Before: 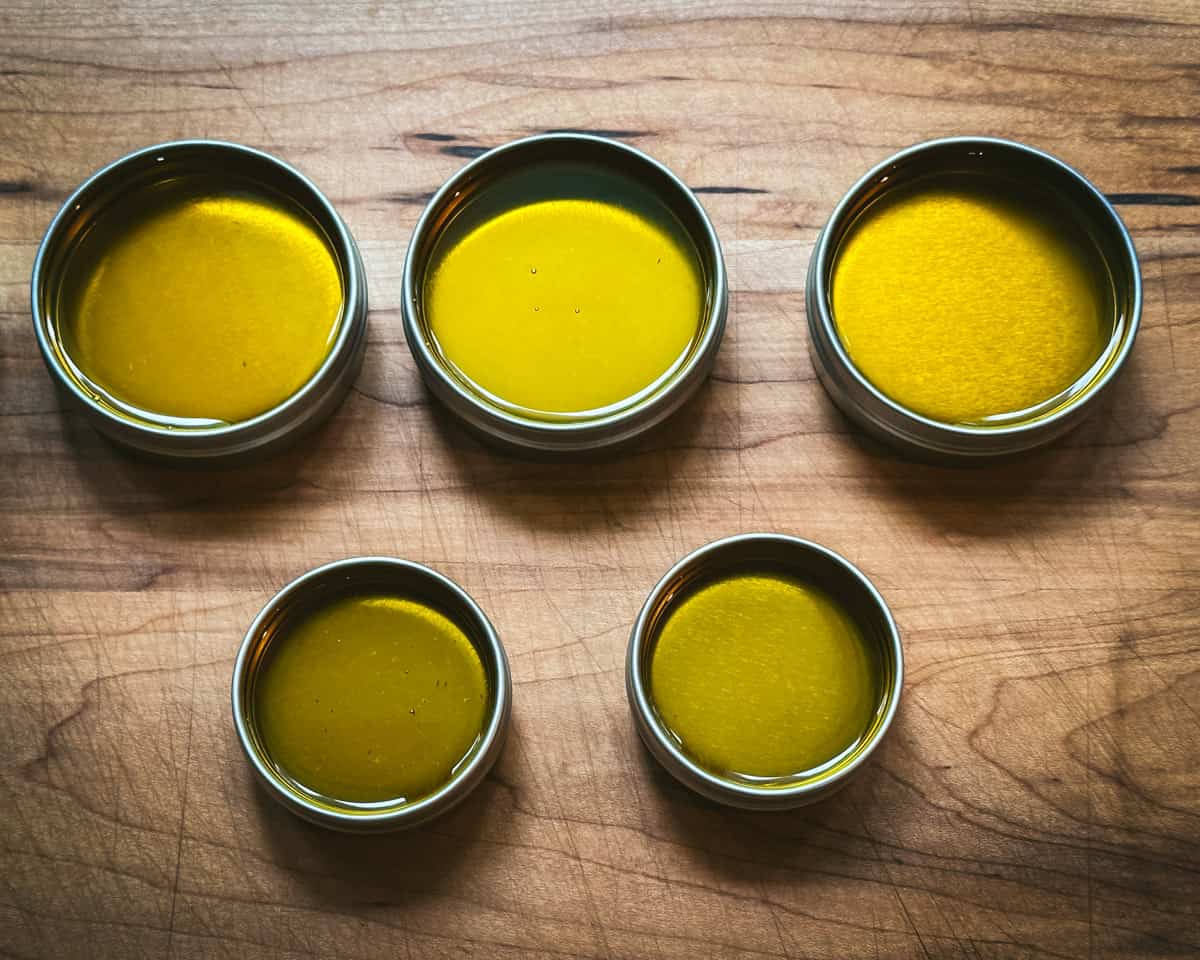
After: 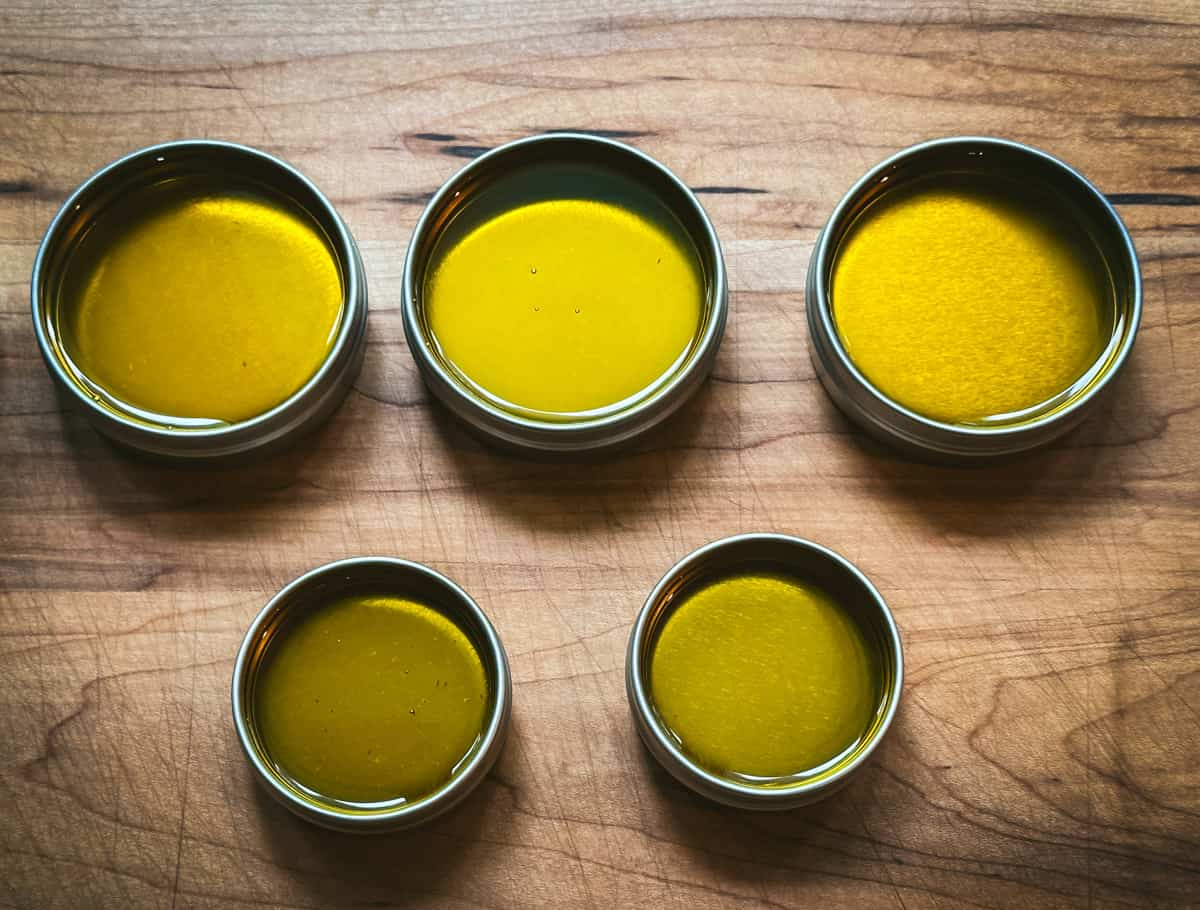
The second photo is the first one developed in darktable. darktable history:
crop and rotate: top 0.012%, bottom 5.186%
